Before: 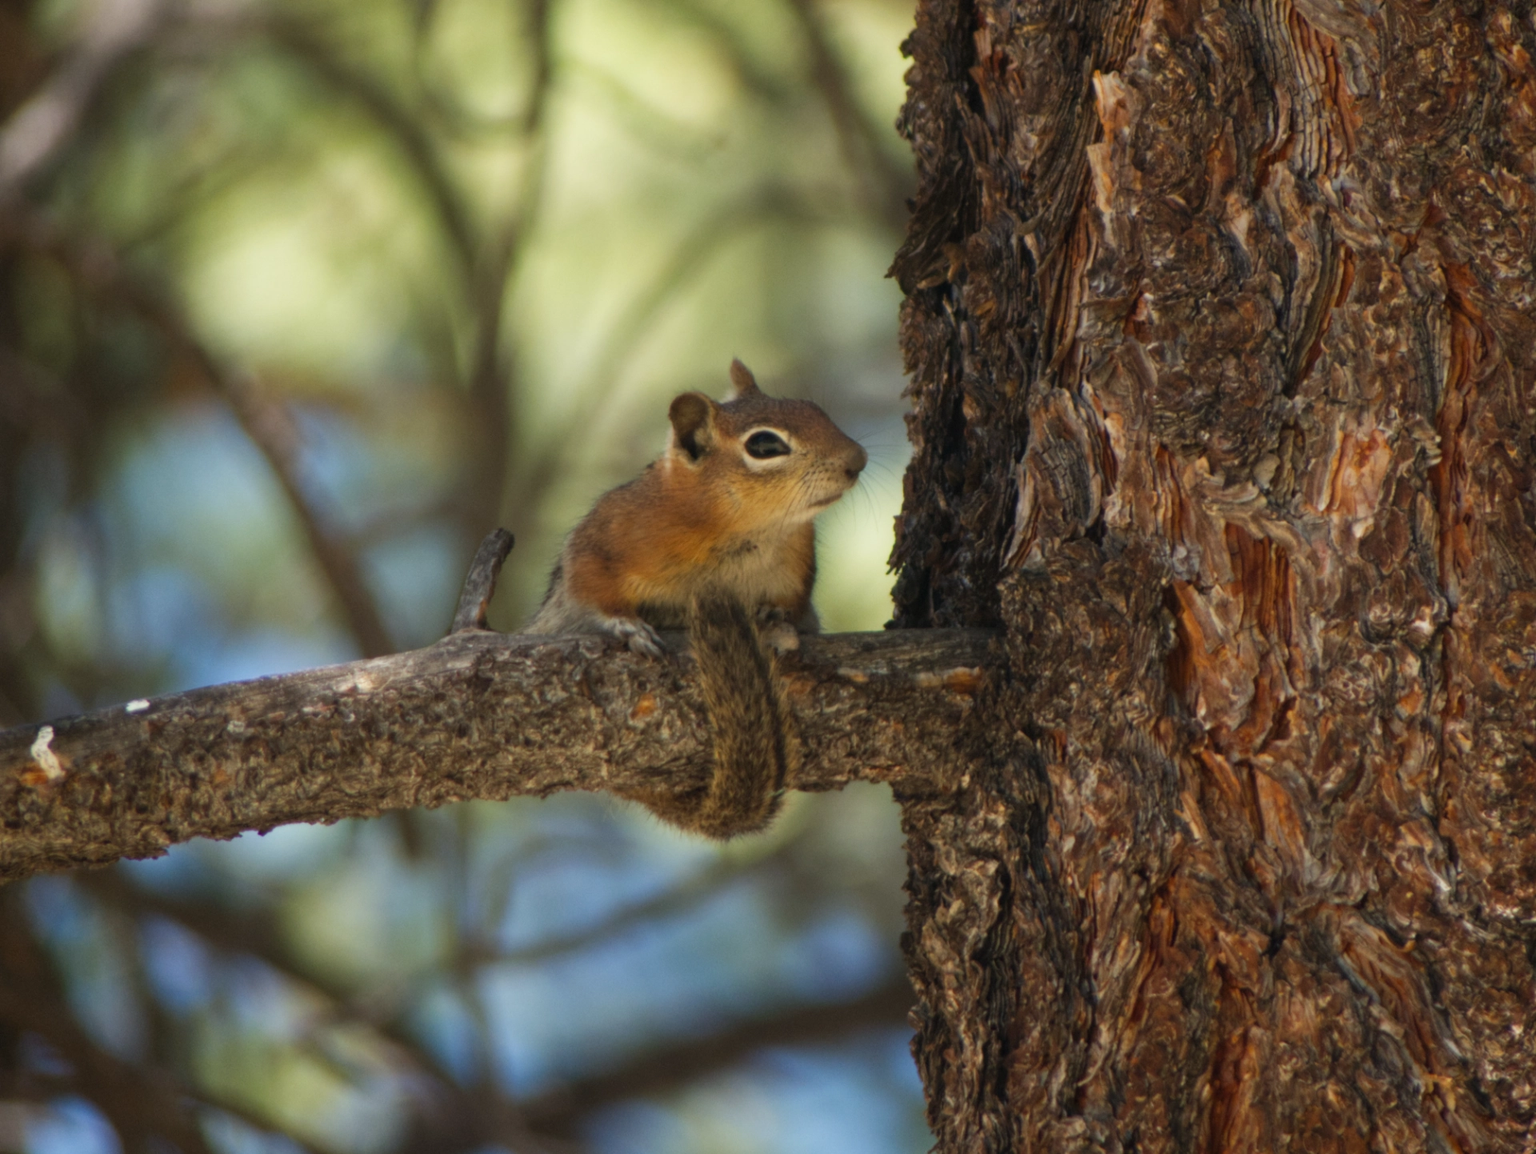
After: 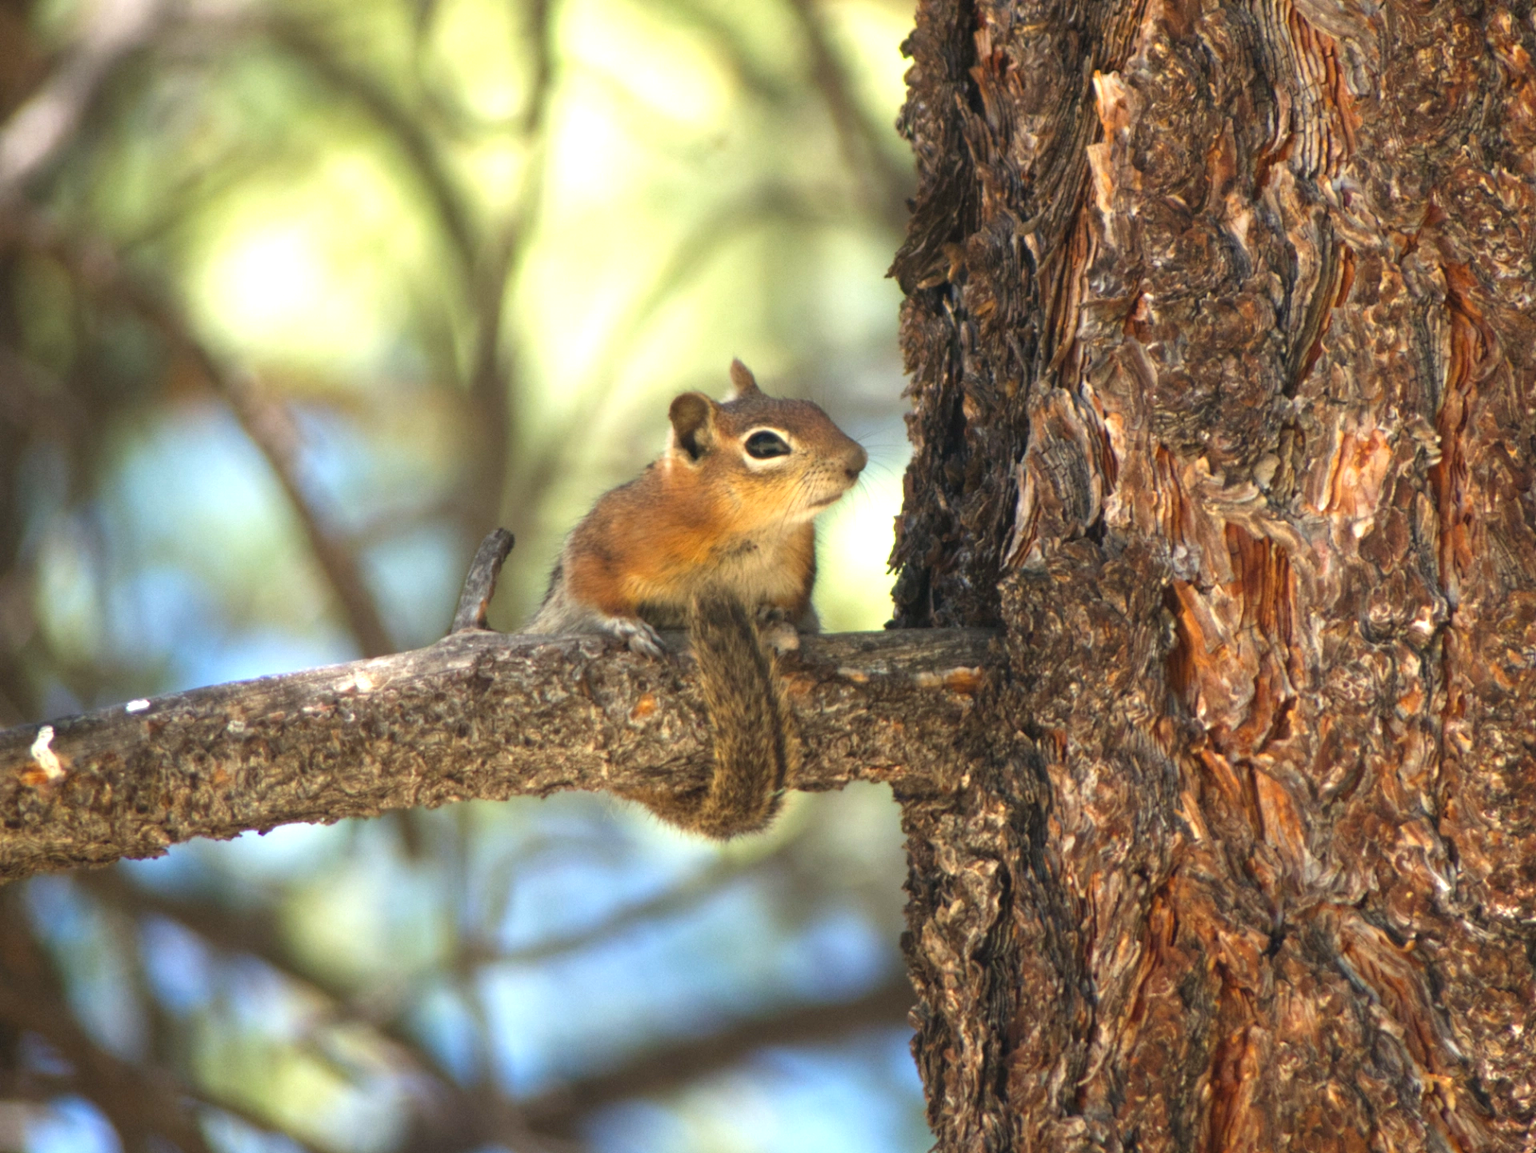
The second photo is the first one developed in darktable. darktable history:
exposure: exposure 1.166 EV, compensate highlight preservation false
